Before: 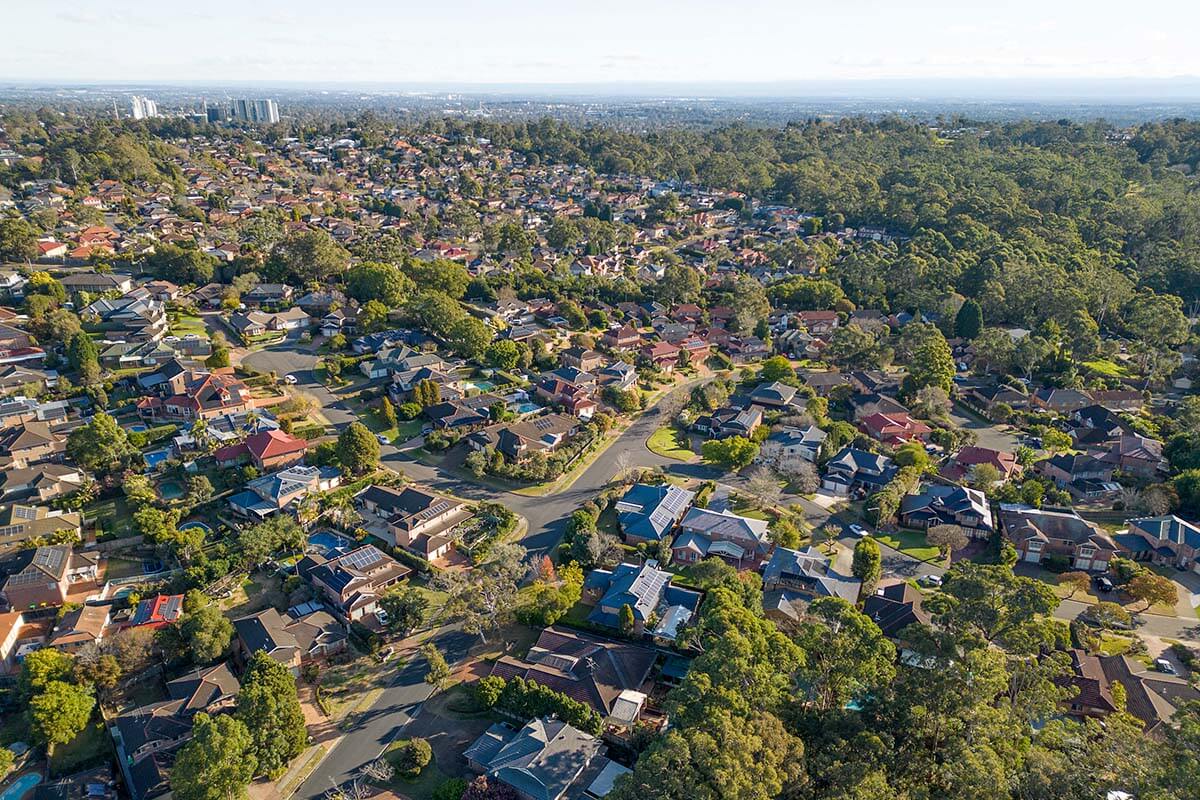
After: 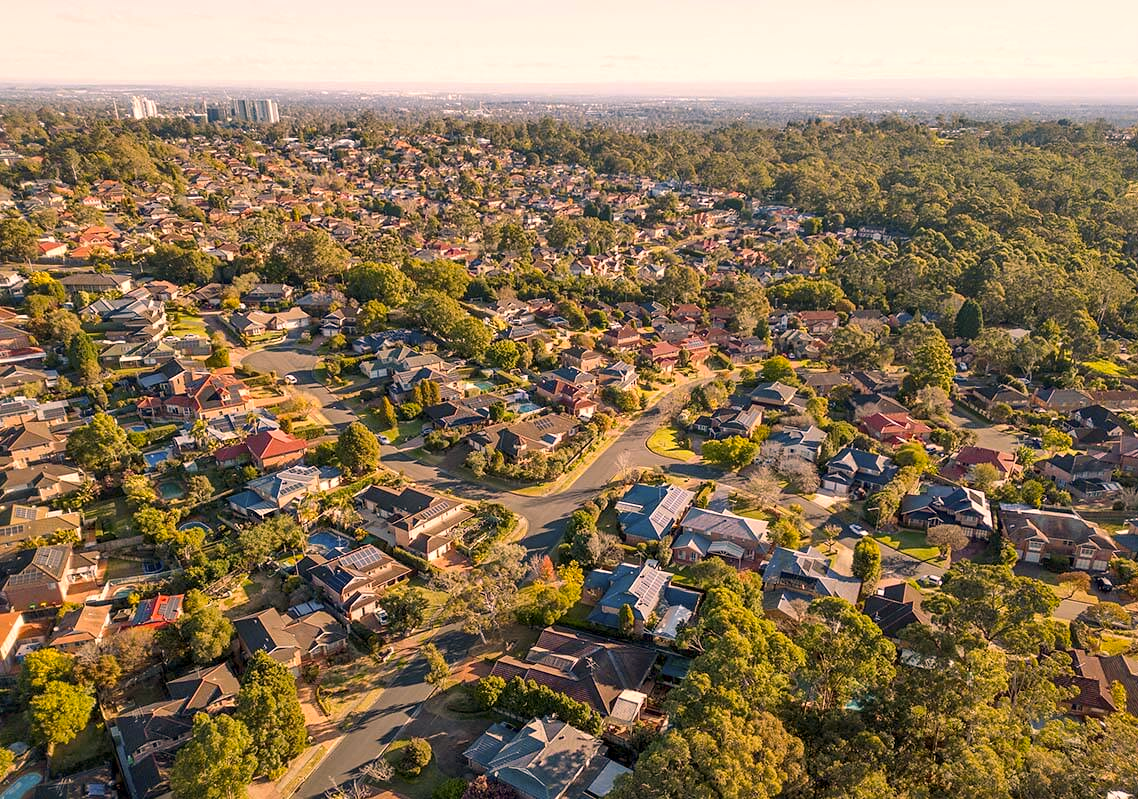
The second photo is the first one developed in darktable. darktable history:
color balance rgb: shadows lift › luminance -5%, shadows lift › chroma 1.1%, shadows lift › hue 219°, power › luminance 10%, power › chroma 2.83%, power › hue 60°, highlights gain › chroma 4.52%, highlights gain › hue 33.33°, saturation formula JzAzBz (2021)
local contrast: mode bilateral grid, contrast 25, coarseness 50, detail 123%, midtone range 0.2
crop and rotate: right 5.167%
levels: levels [0, 0.492, 0.984]
